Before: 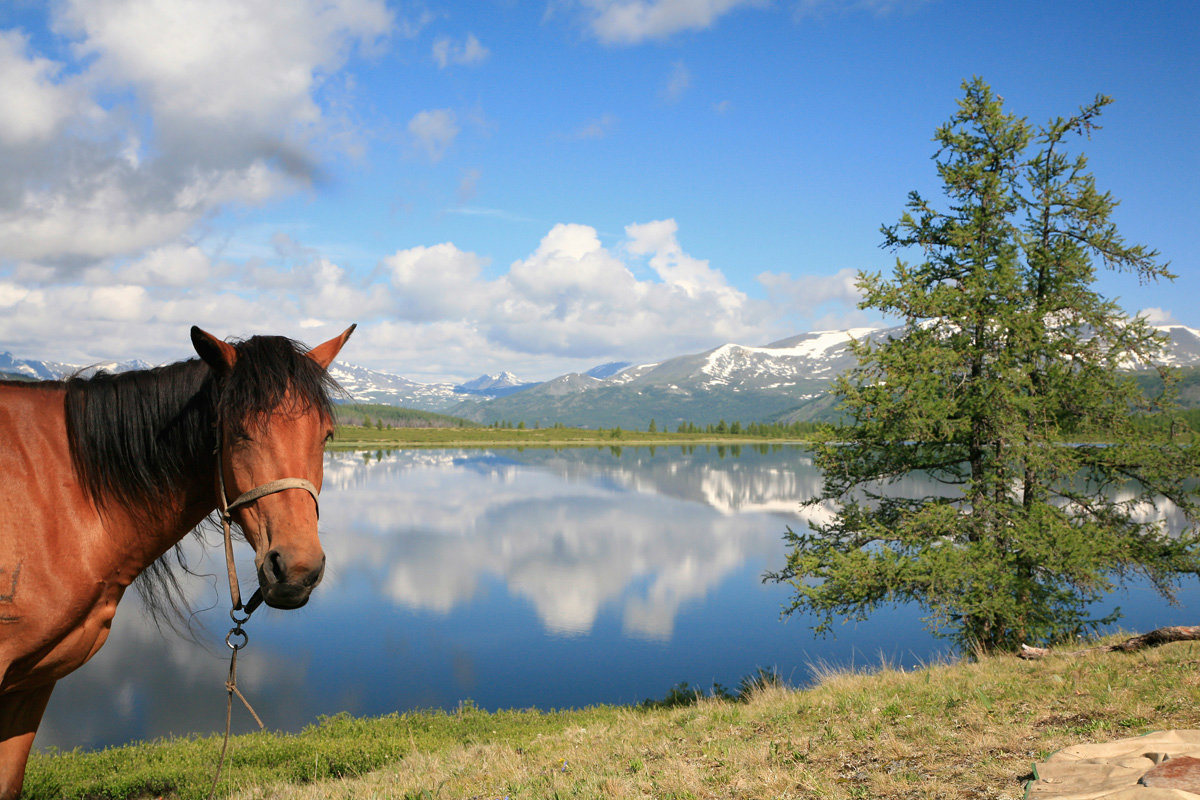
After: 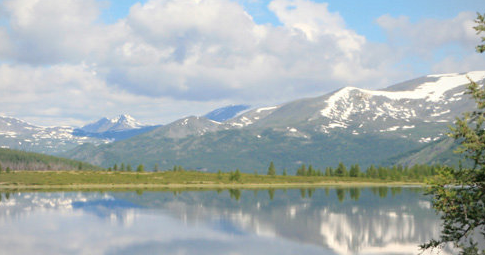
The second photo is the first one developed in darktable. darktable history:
crop: left 31.751%, top 32.172%, right 27.8%, bottom 35.83%
vignetting: brightness -0.167
